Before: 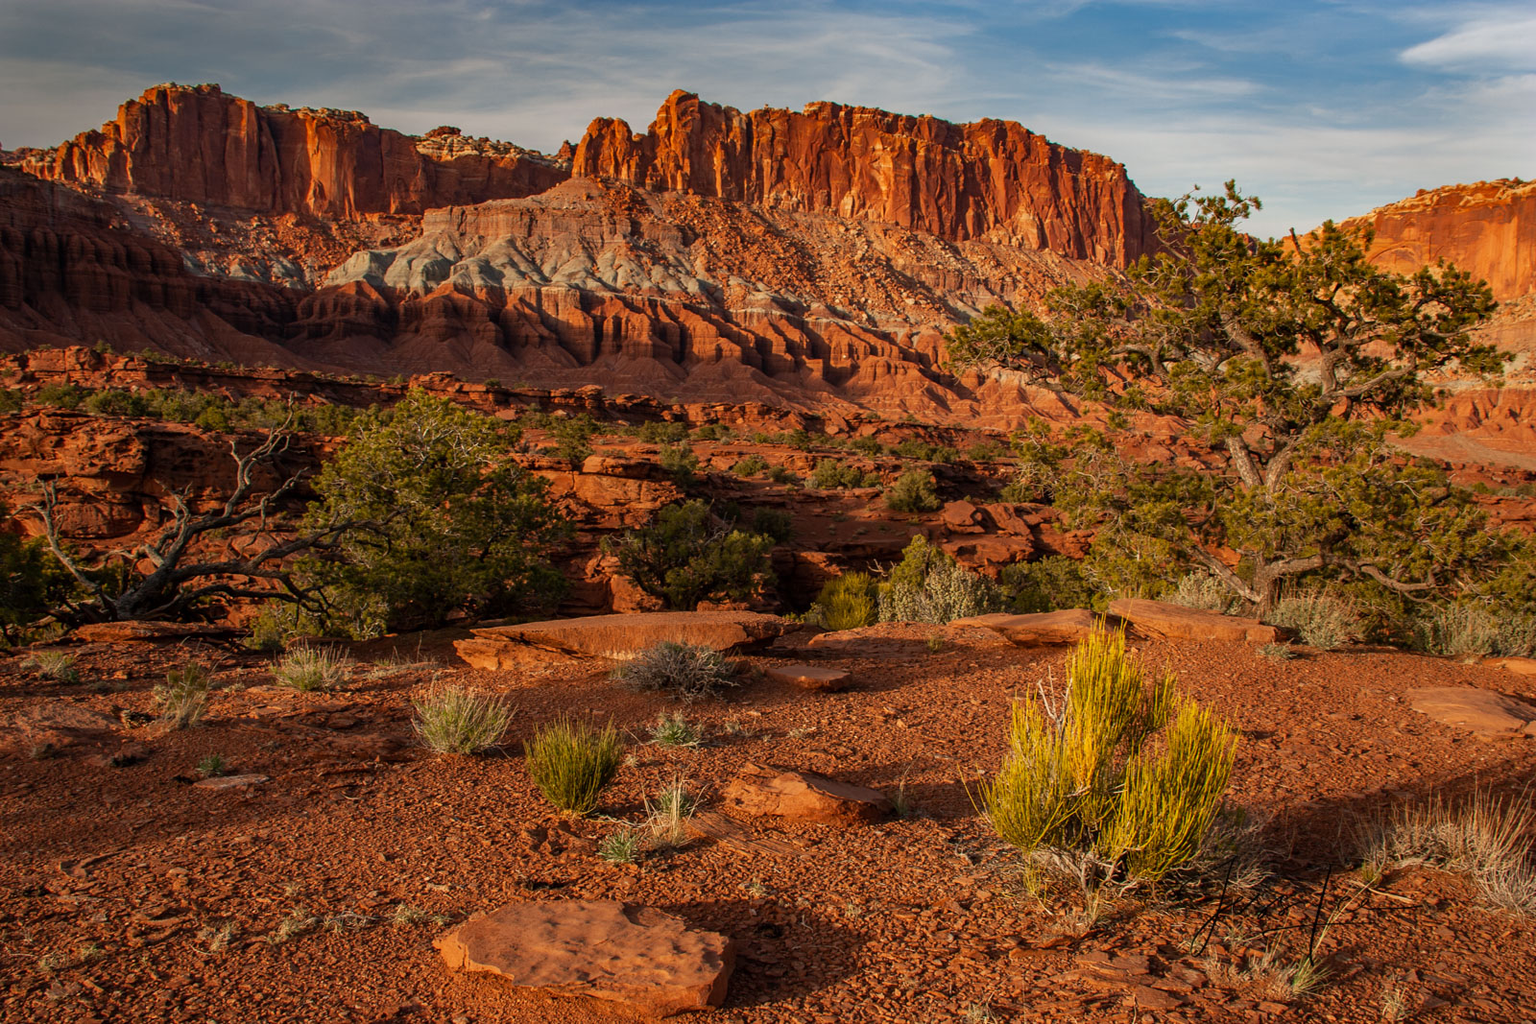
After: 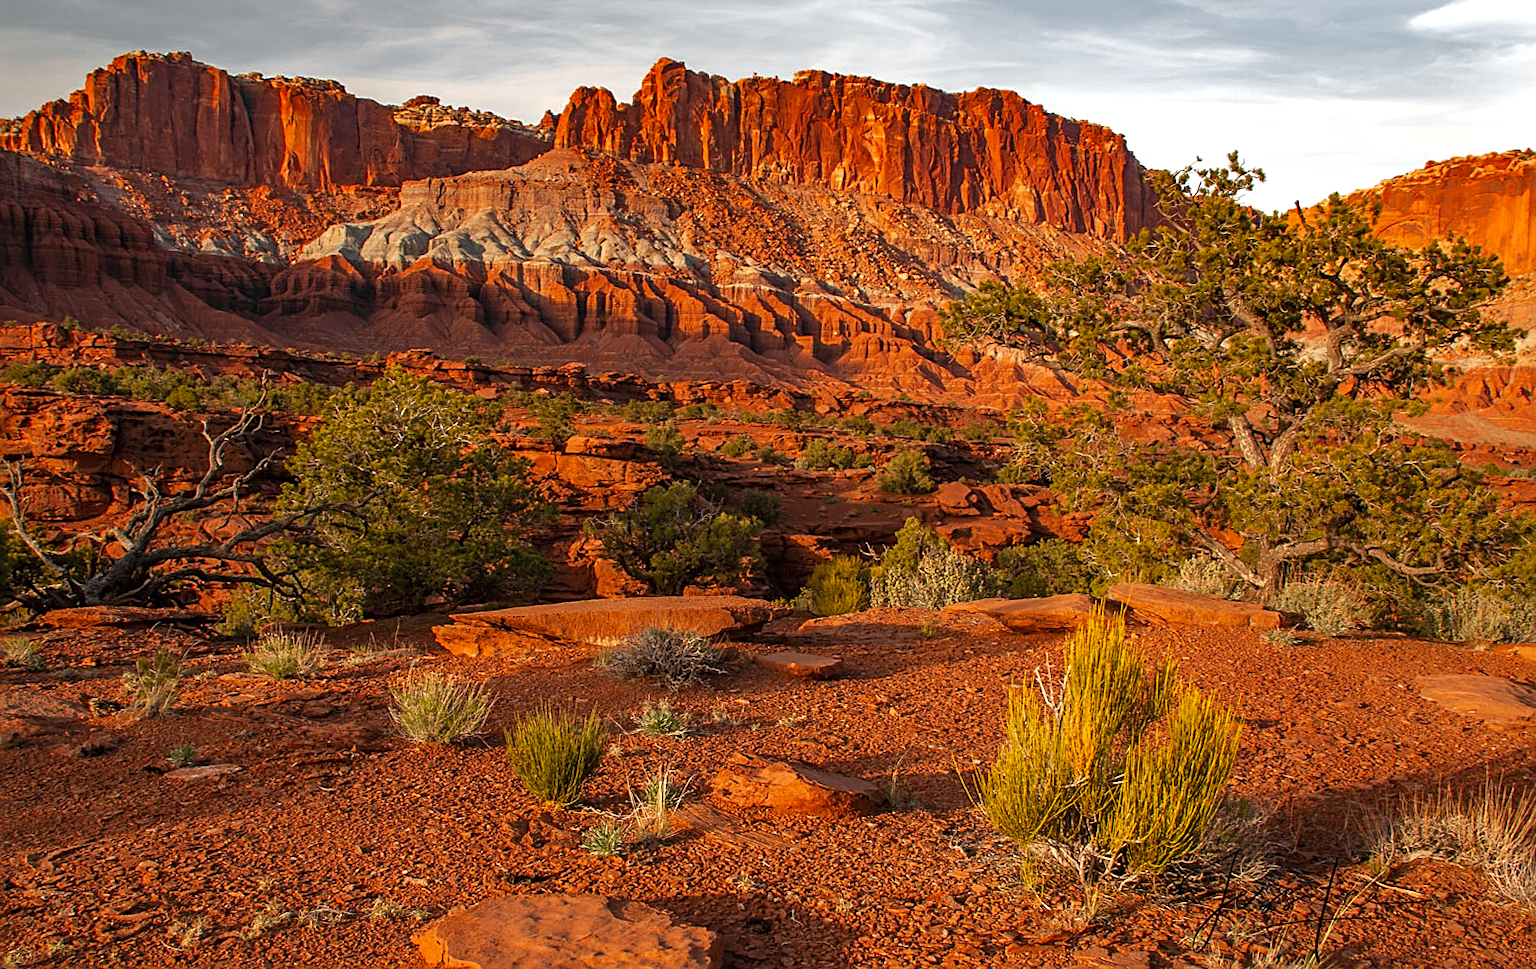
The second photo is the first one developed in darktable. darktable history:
color zones: curves: ch0 [(0.004, 0.388) (0.125, 0.392) (0.25, 0.404) (0.375, 0.5) (0.5, 0.5) (0.625, 0.5) (0.75, 0.5) (0.875, 0.5)]; ch1 [(0, 0.5) (0.125, 0.5) (0.25, 0.5) (0.375, 0.124) (0.524, 0.124) (0.645, 0.128) (0.789, 0.132) (0.914, 0.096) (0.998, 0.068)]
crop: left 2.295%, top 3.297%, right 0.731%, bottom 4.879%
sharpen: on, module defaults
exposure: black level correction 0, exposure 1 EV, compensate highlight preservation false
